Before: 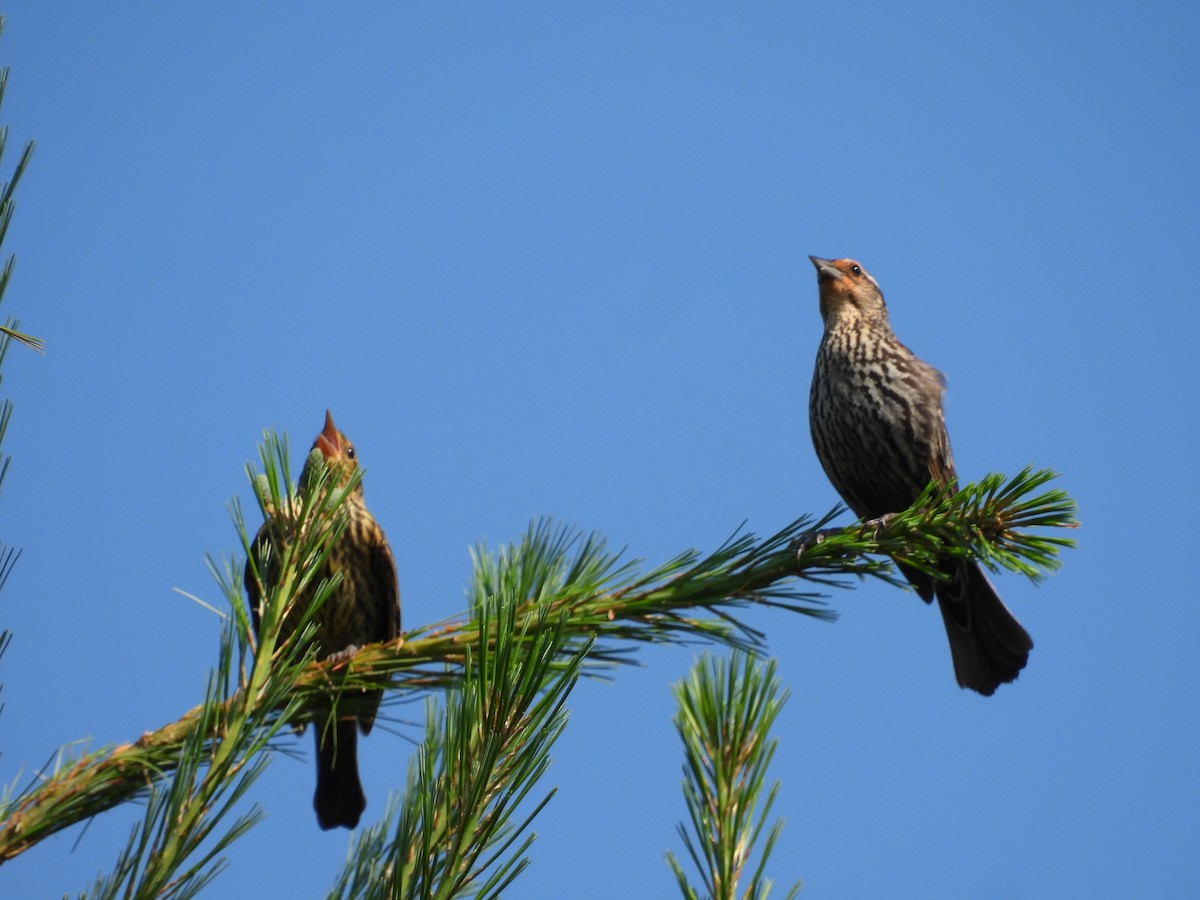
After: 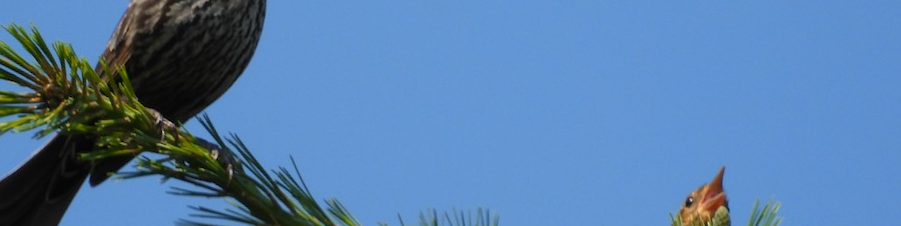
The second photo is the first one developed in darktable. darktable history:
color zones: curves: ch2 [(0, 0.5) (0.143, 0.5) (0.286, 0.416) (0.429, 0.5) (0.571, 0.5) (0.714, 0.5) (0.857, 0.5) (1, 0.5)]
crop and rotate: angle 16.12°, top 30.835%, bottom 35.653%
white balance: emerald 1
